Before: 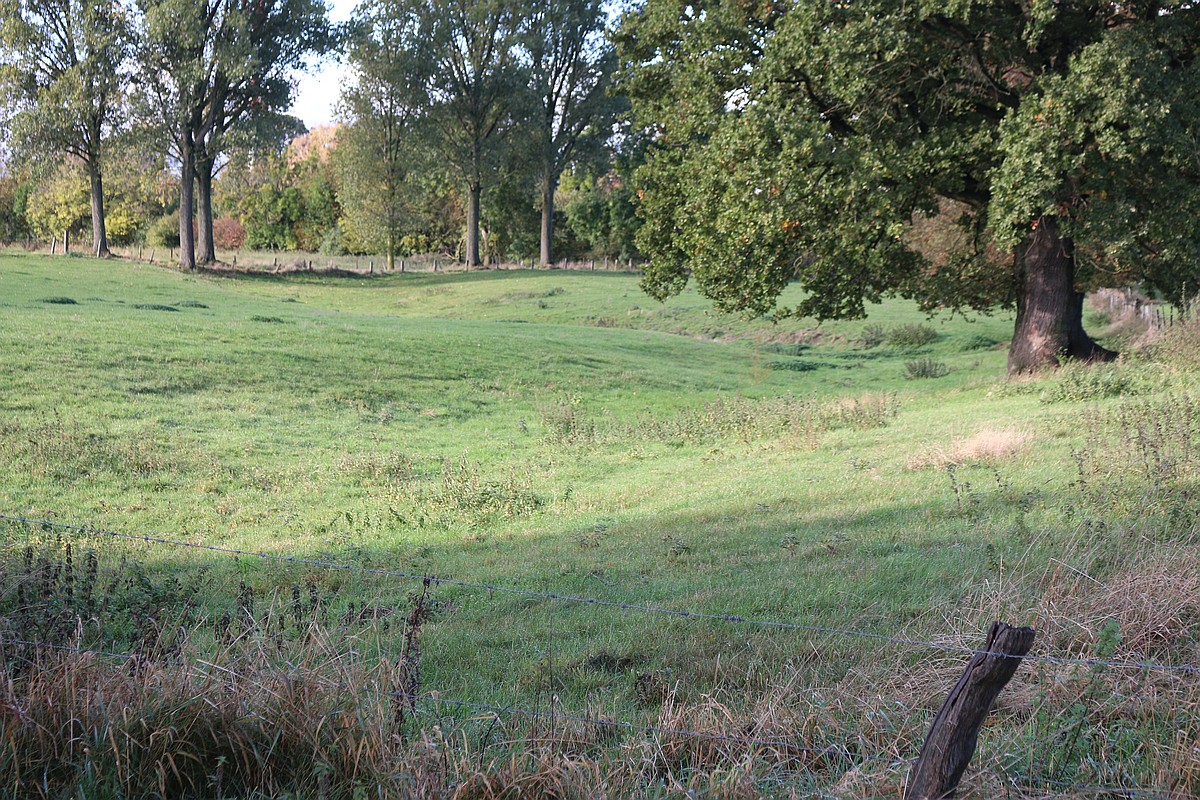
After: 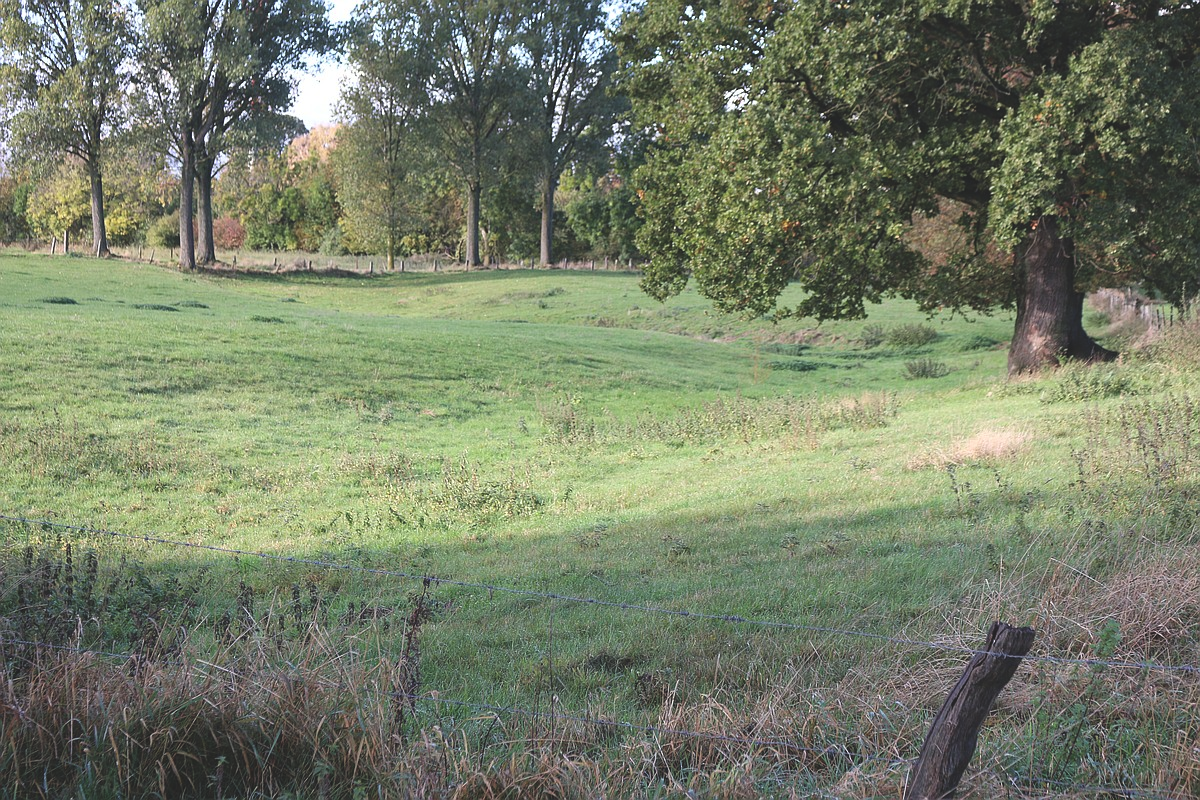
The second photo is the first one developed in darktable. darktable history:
exposure: black level correction -0.015, compensate highlight preservation false
tone equalizer: on, module defaults
